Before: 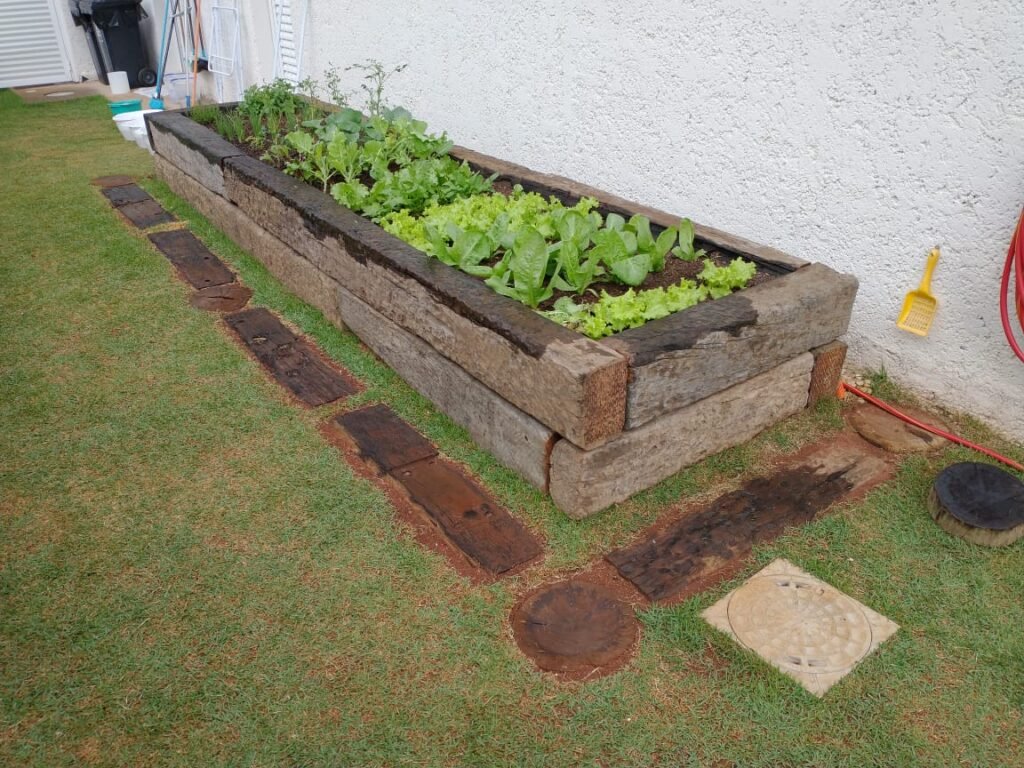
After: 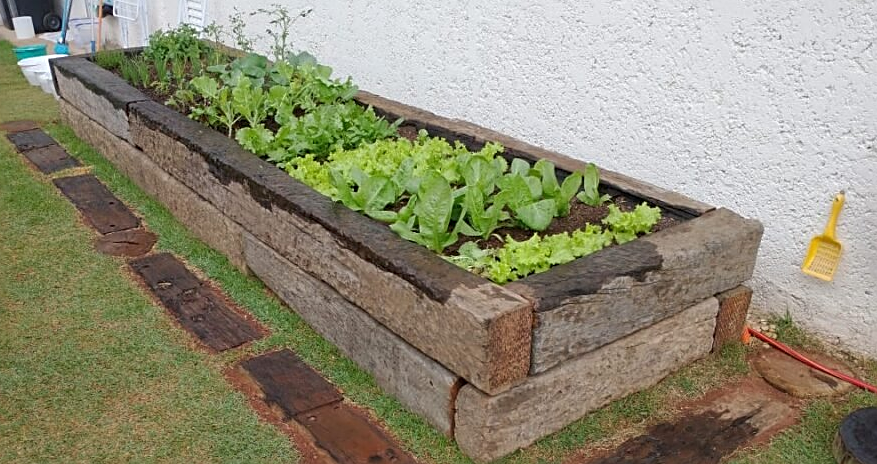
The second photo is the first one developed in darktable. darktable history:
sharpen: on, module defaults
exposure: compensate highlight preservation false
crop and rotate: left 9.345%, top 7.22%, right 4.982%, bottom 32.331%
